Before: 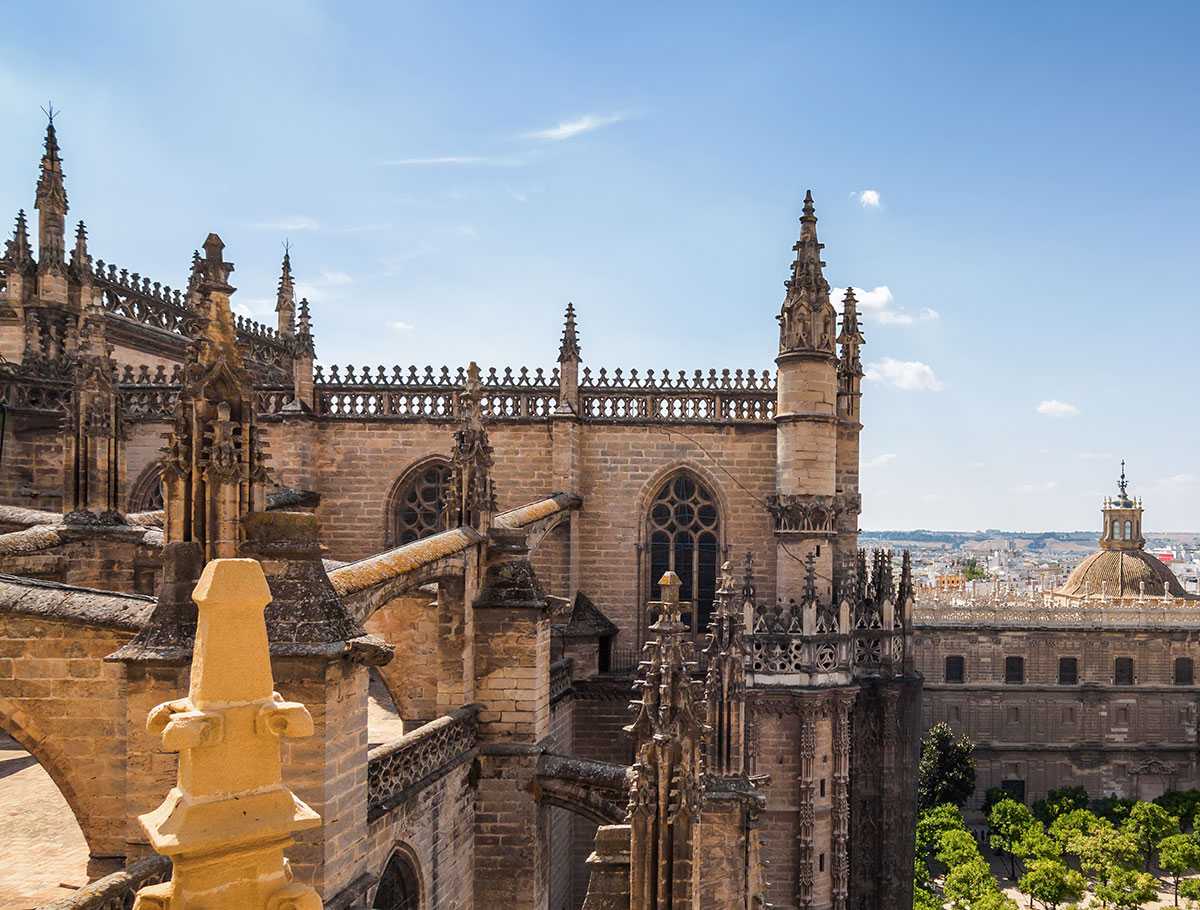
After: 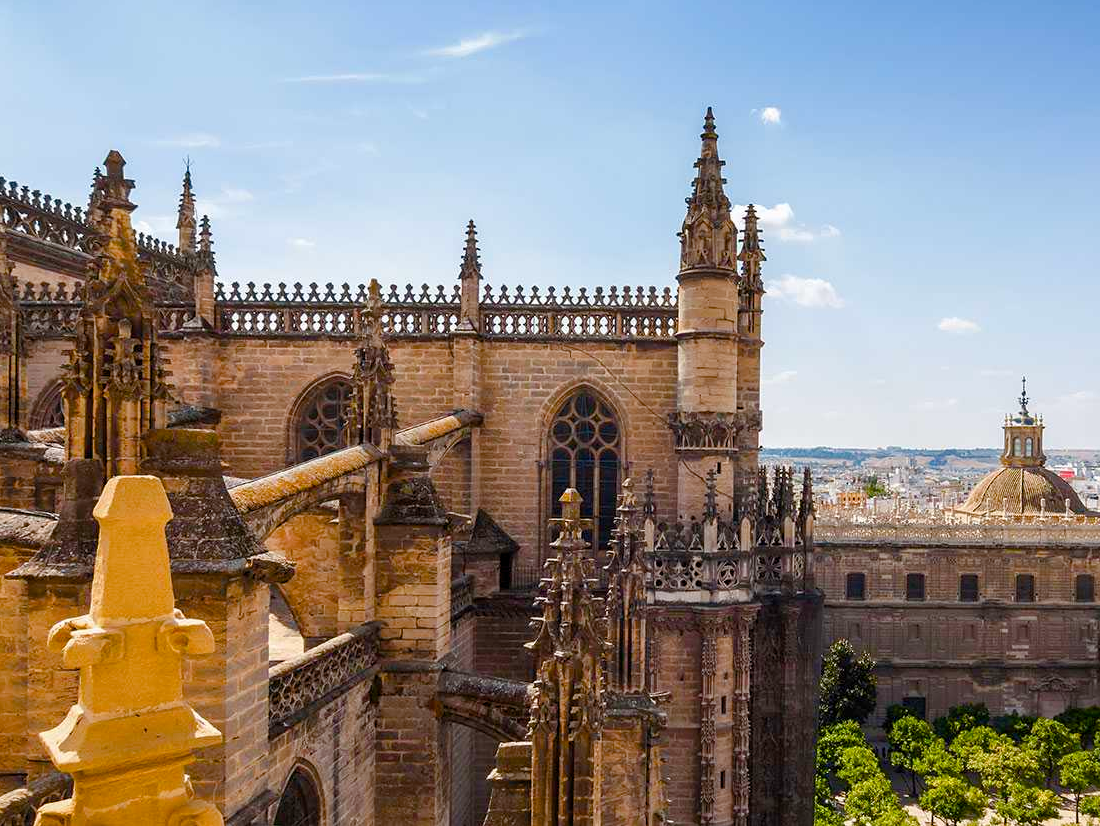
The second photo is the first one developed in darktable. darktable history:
crop and rotate: left 8.326%, top 9.183%
color balance rgb: perceptual saturation grading › global saturation 20%, perceptual saturation grading › highlights -25.503%, perceptual saturation grading › shadows 49.407%, global vibrance 20%
exposure: black level correction 0.001, compensate highlight preservation false
